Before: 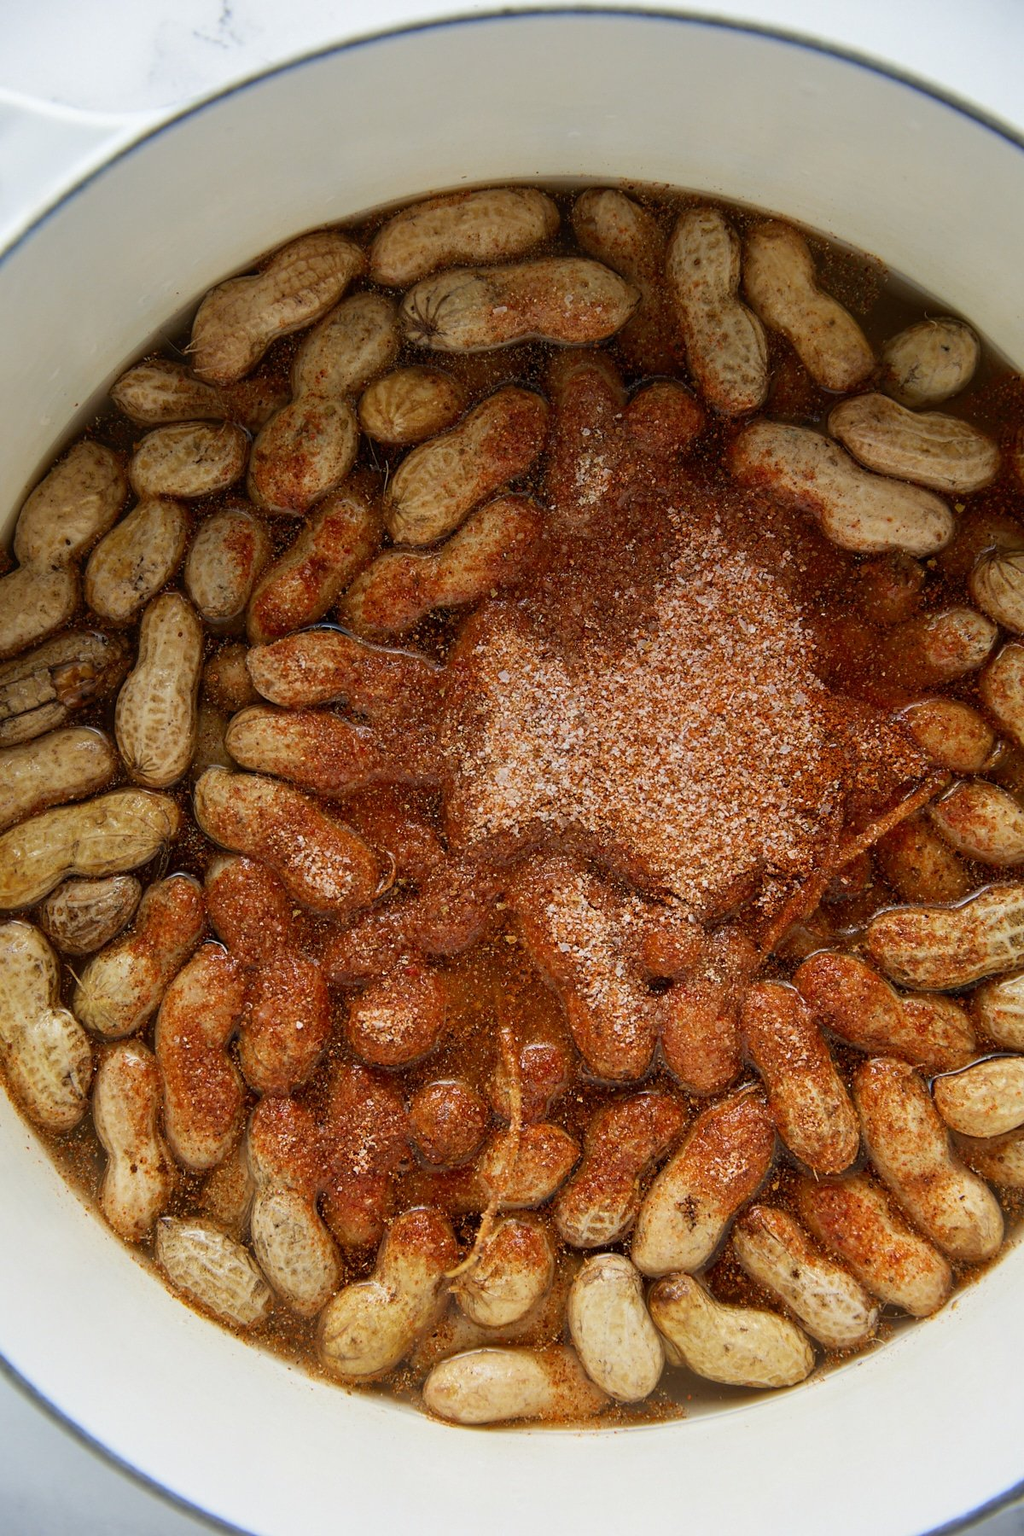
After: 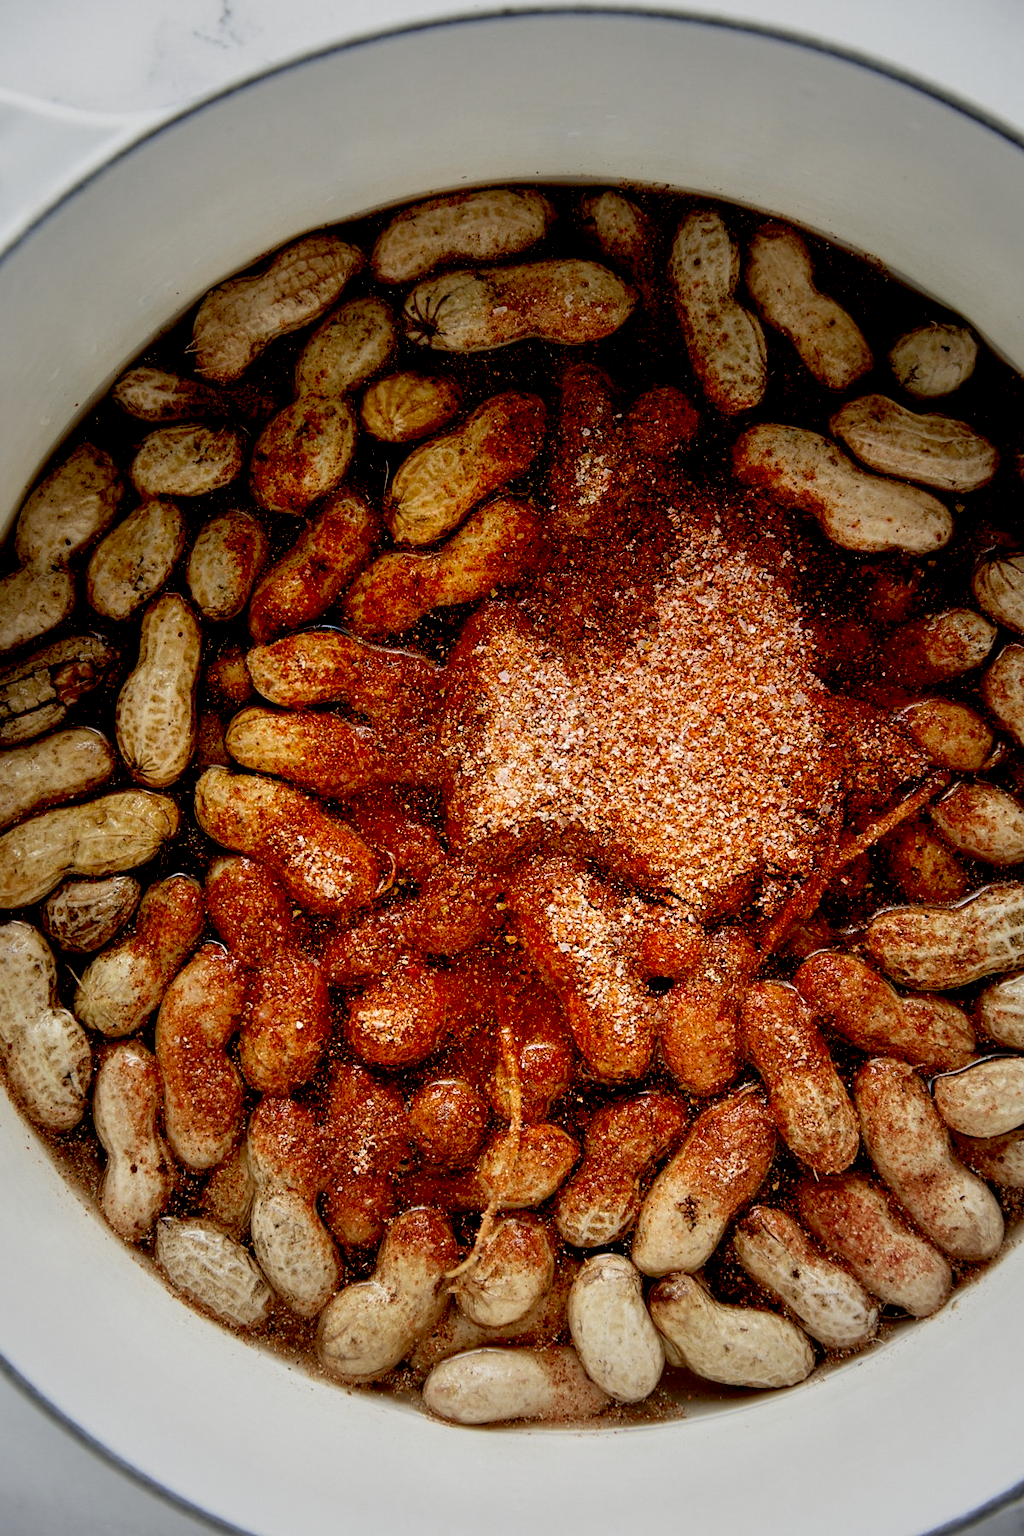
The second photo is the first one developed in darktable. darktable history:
vignetting: fall-off start 33.02%, fall-off radius 64.75%, width/height ratio 0.964
exposure: black level correction 0.041, exposure 0.499 EV, compensate exposure bias true, compensate highlight preservation false
